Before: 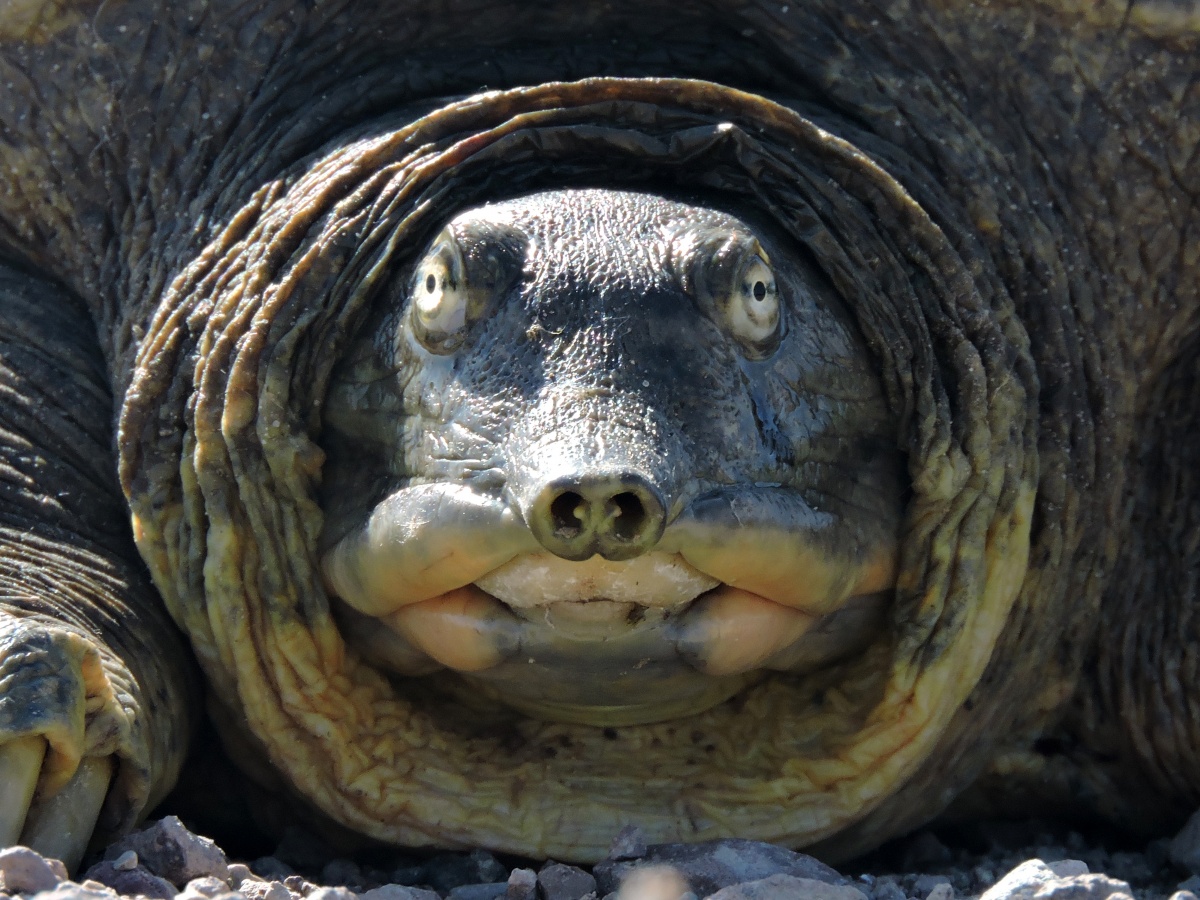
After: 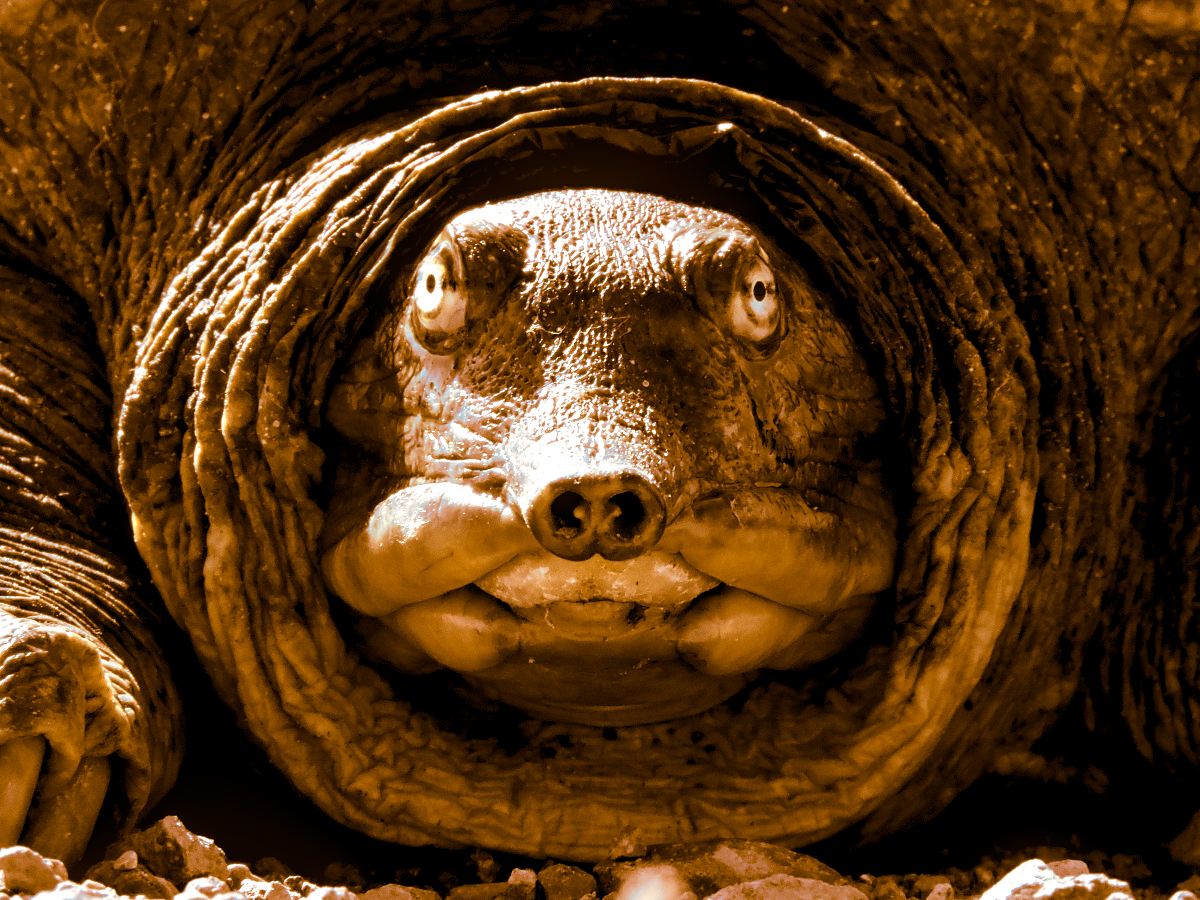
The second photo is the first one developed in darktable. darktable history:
levels: levels [0.055, 0.477, 0.9]
split-toning: shadows › hue 26°, shadows › saturation 0.92, highlights › hue 40°, highlights › saturation 0.92, balance -63, compress 0%
local contrast: on, module defaults
contrast brightness saturation: contrast 0.18, saturation 0.3
